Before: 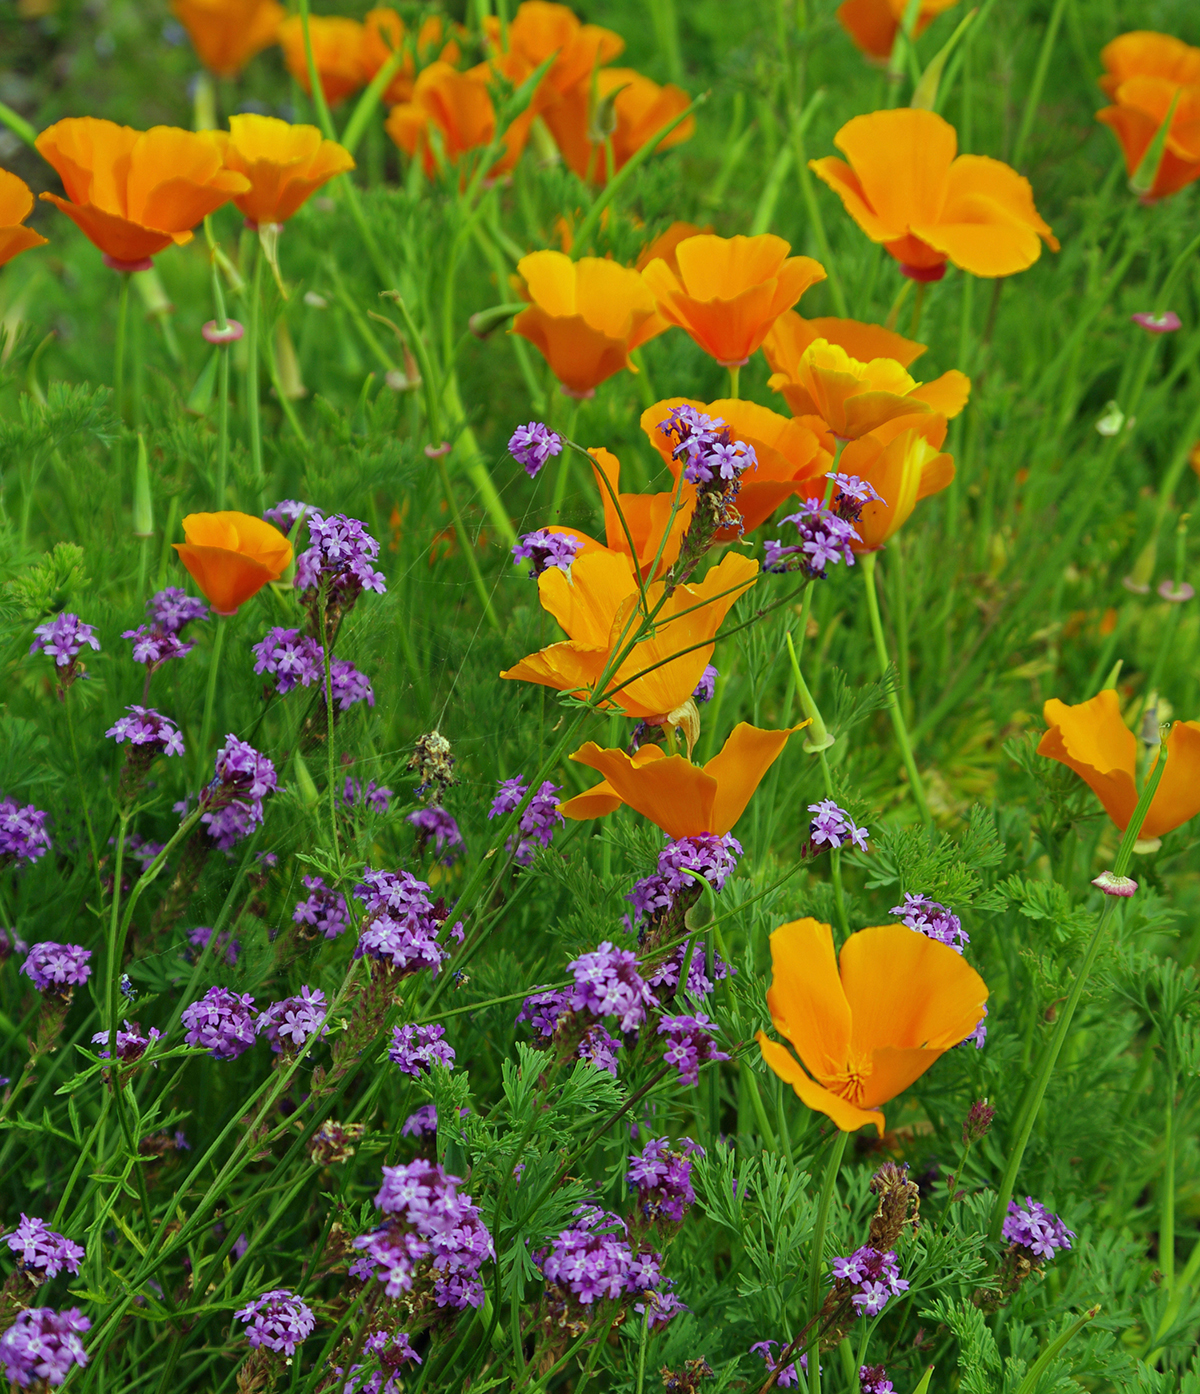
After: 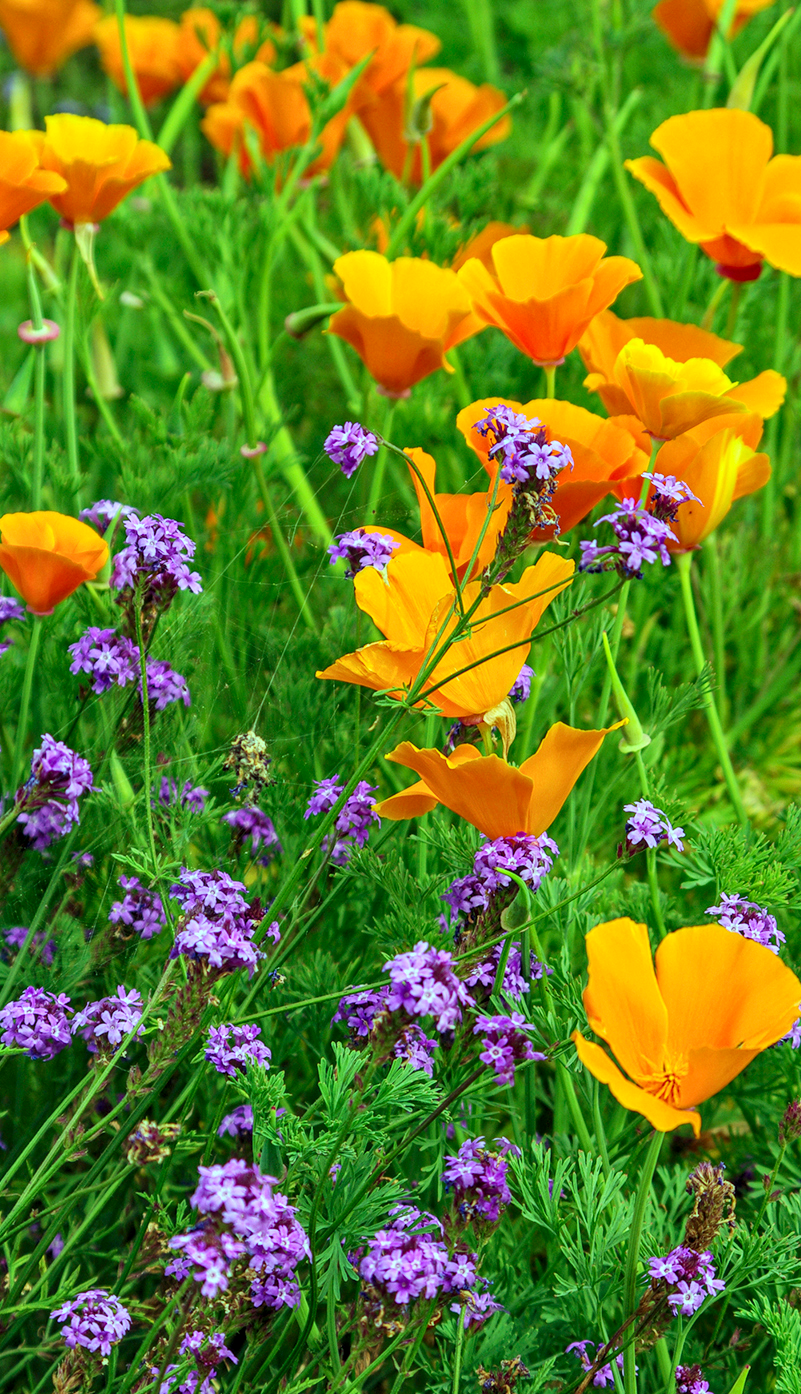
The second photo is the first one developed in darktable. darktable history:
exposure: exposure -0.01 EV, compensate highlight preservation false
crop: left 15.376%, right 17.732%
contrast brightness saturation: contrast 0.196, brightness 0.164, saturation 0.219
local contrast: highlights 31%, detail 135%
color calibration: illuminant Planckian (black body), adaptation linear Bradford (ICC v4), x 0.365, y 0.367, temperature 4408.81 K
shadows and highlights: radius 126.23, shadows 30.37, highlights -30.76, low approximation 0.01, soften with gaussian
